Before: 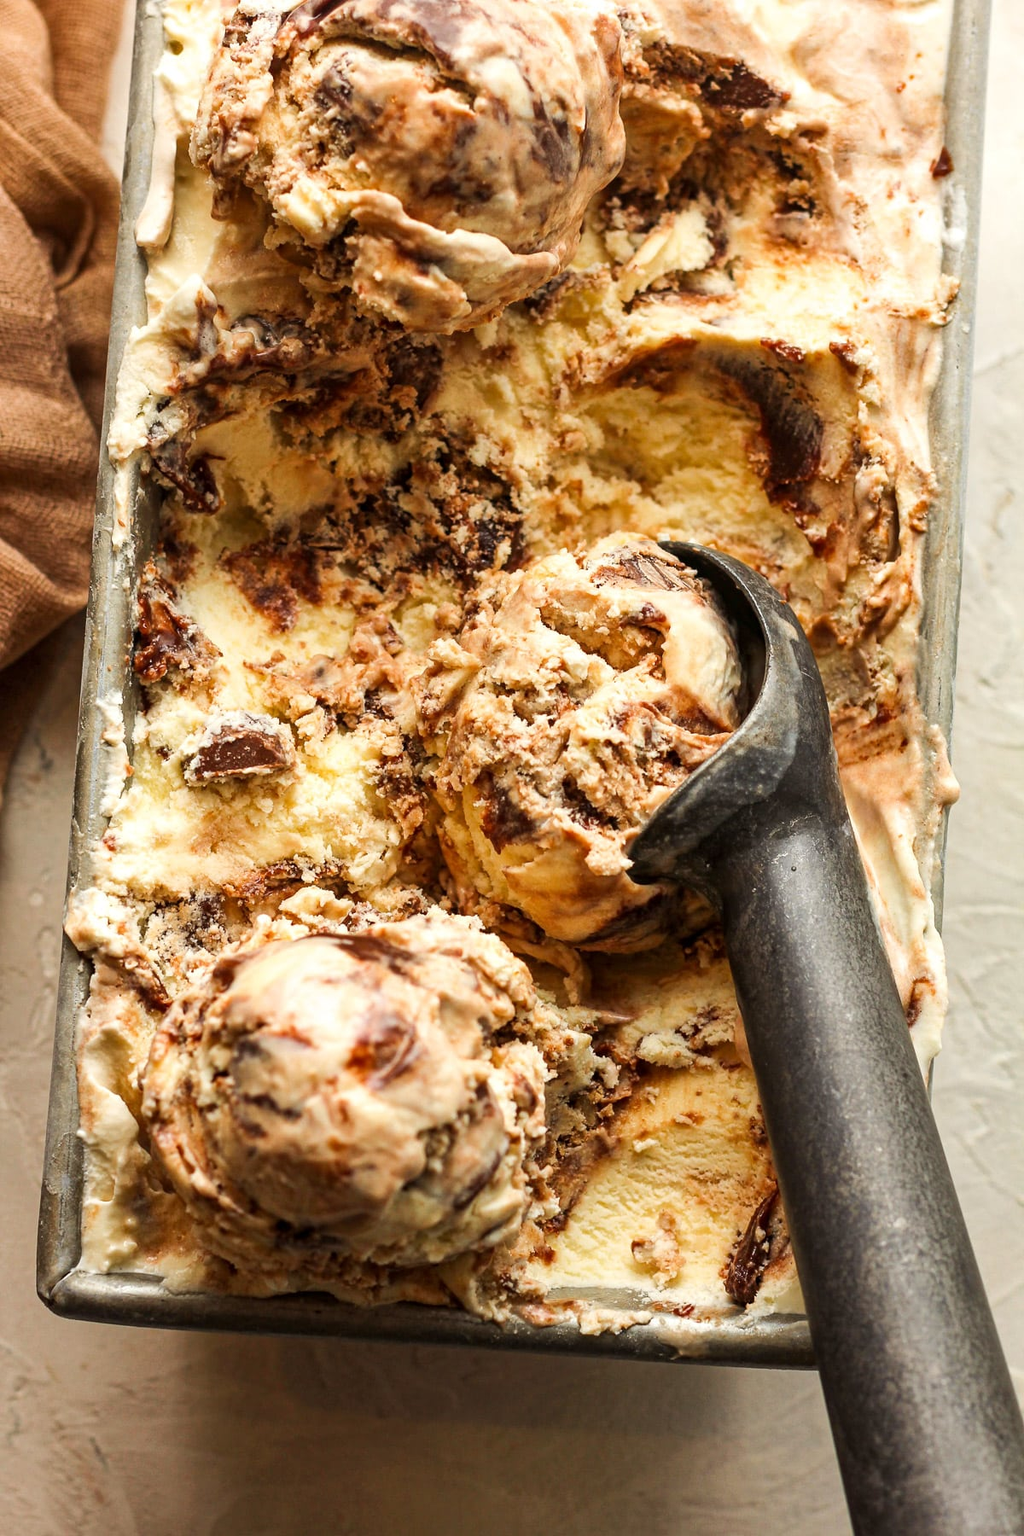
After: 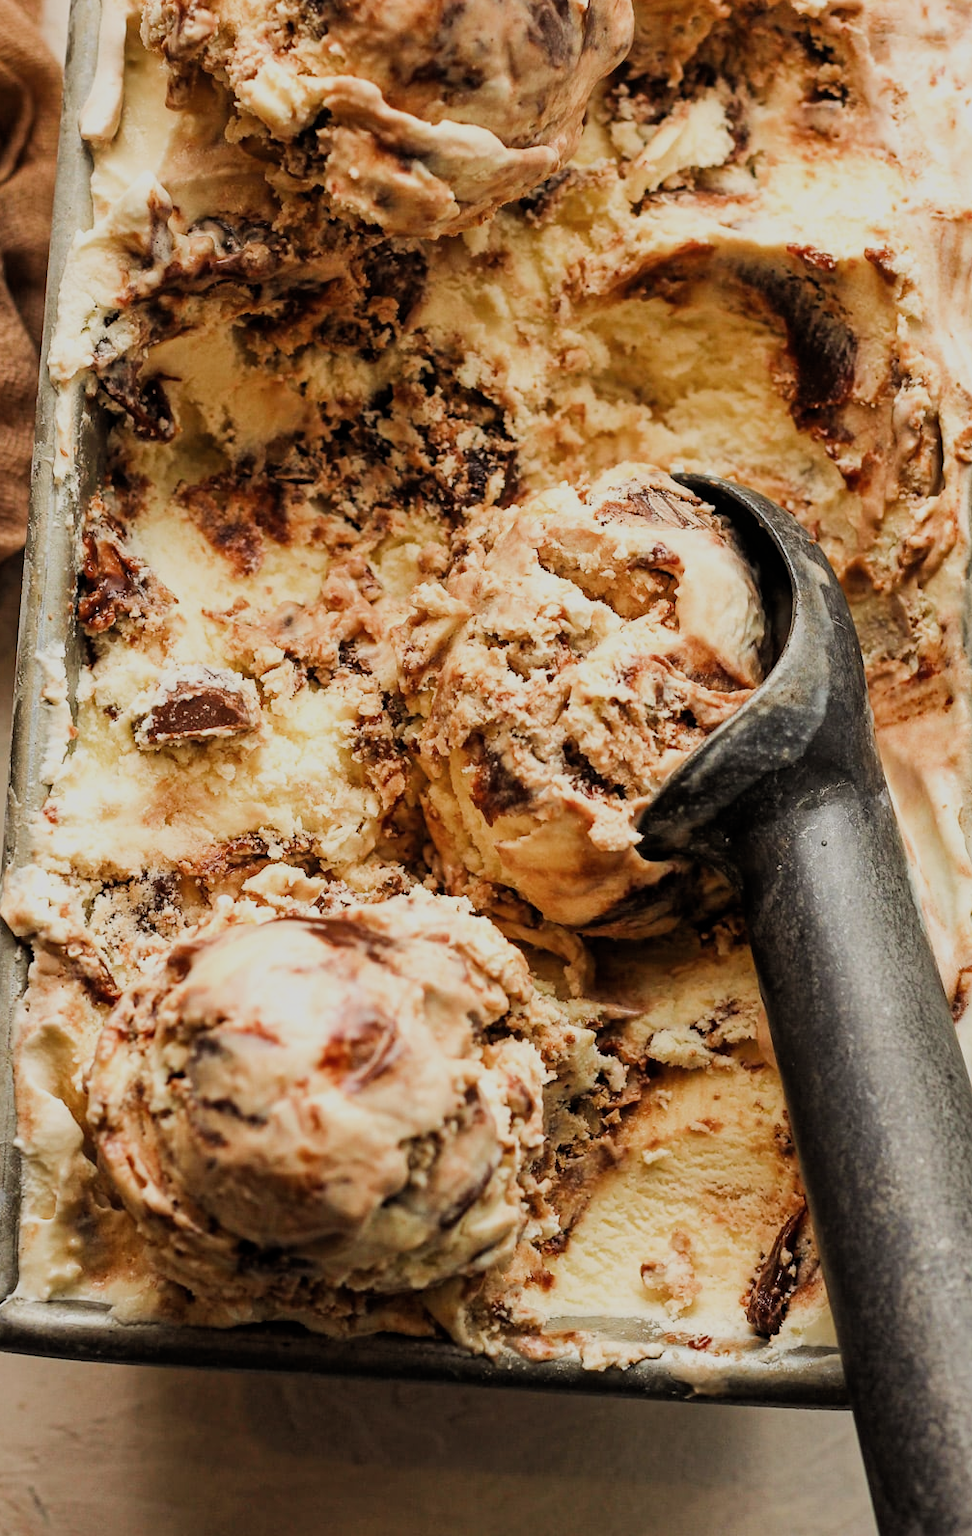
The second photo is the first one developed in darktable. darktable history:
crop: left 6.376%, top 8.028%, right 9.549%, bottom 3.52%
filmic rgb: black relative exposure -8.46 EV, white relative exposure 4.67 EV, threshold 6 EV, hardness 3.84, add noise in highlights 0.001, color science v3 (2019), use custom middle-gray values true, contrast in highlights soft, enable highlight reconstruction true
